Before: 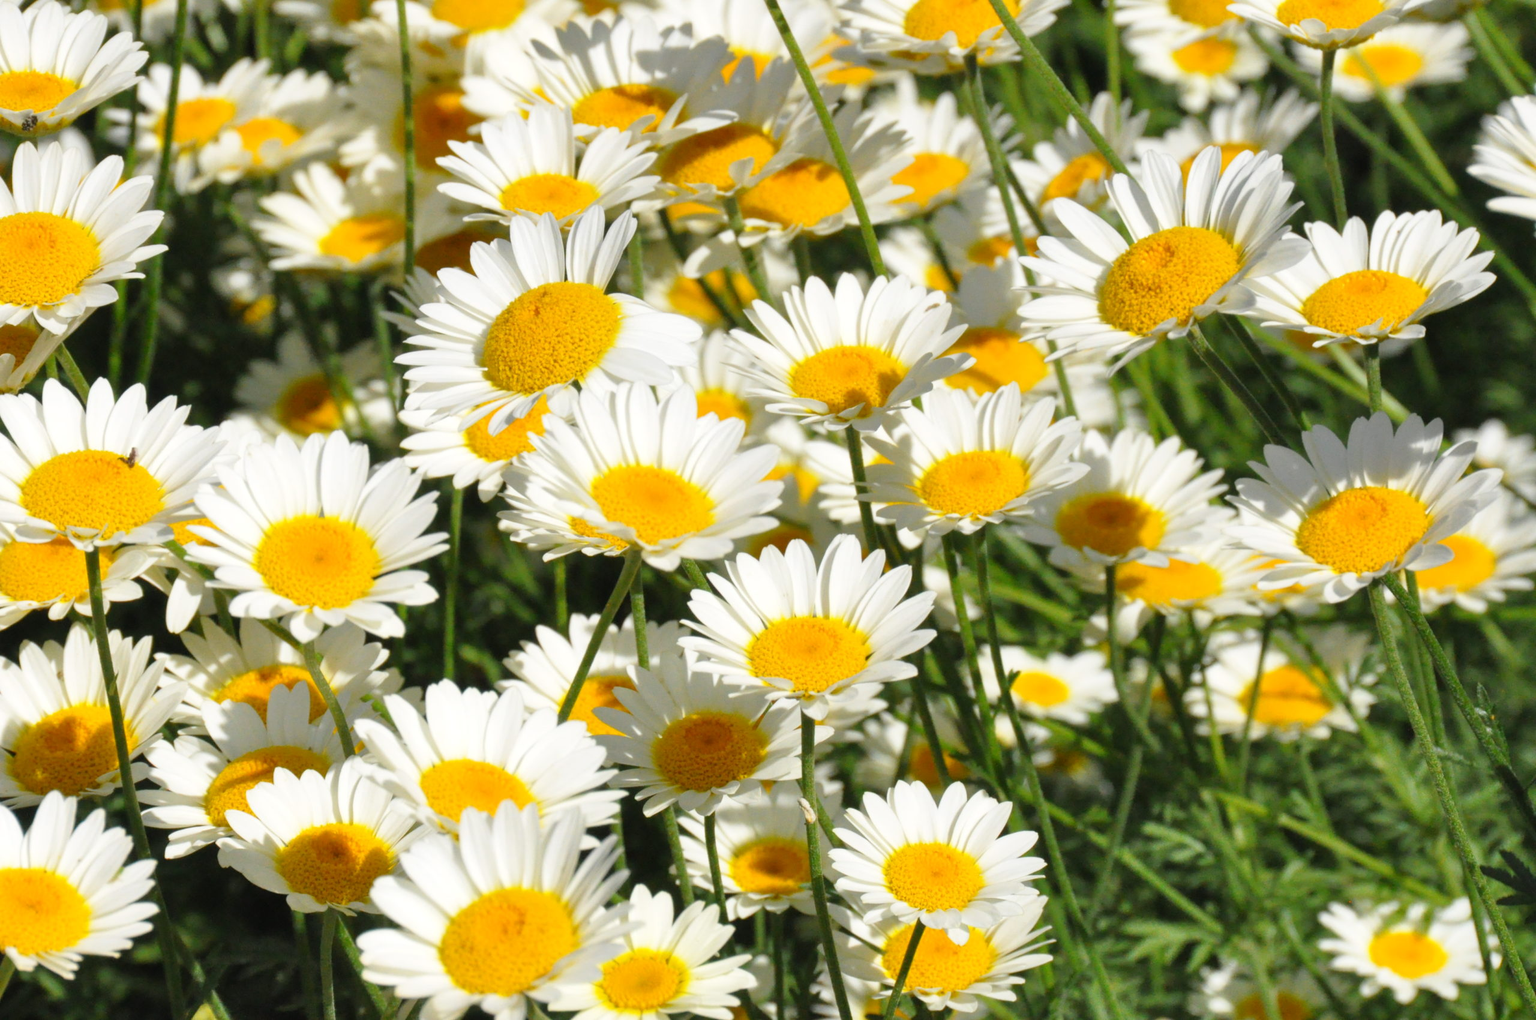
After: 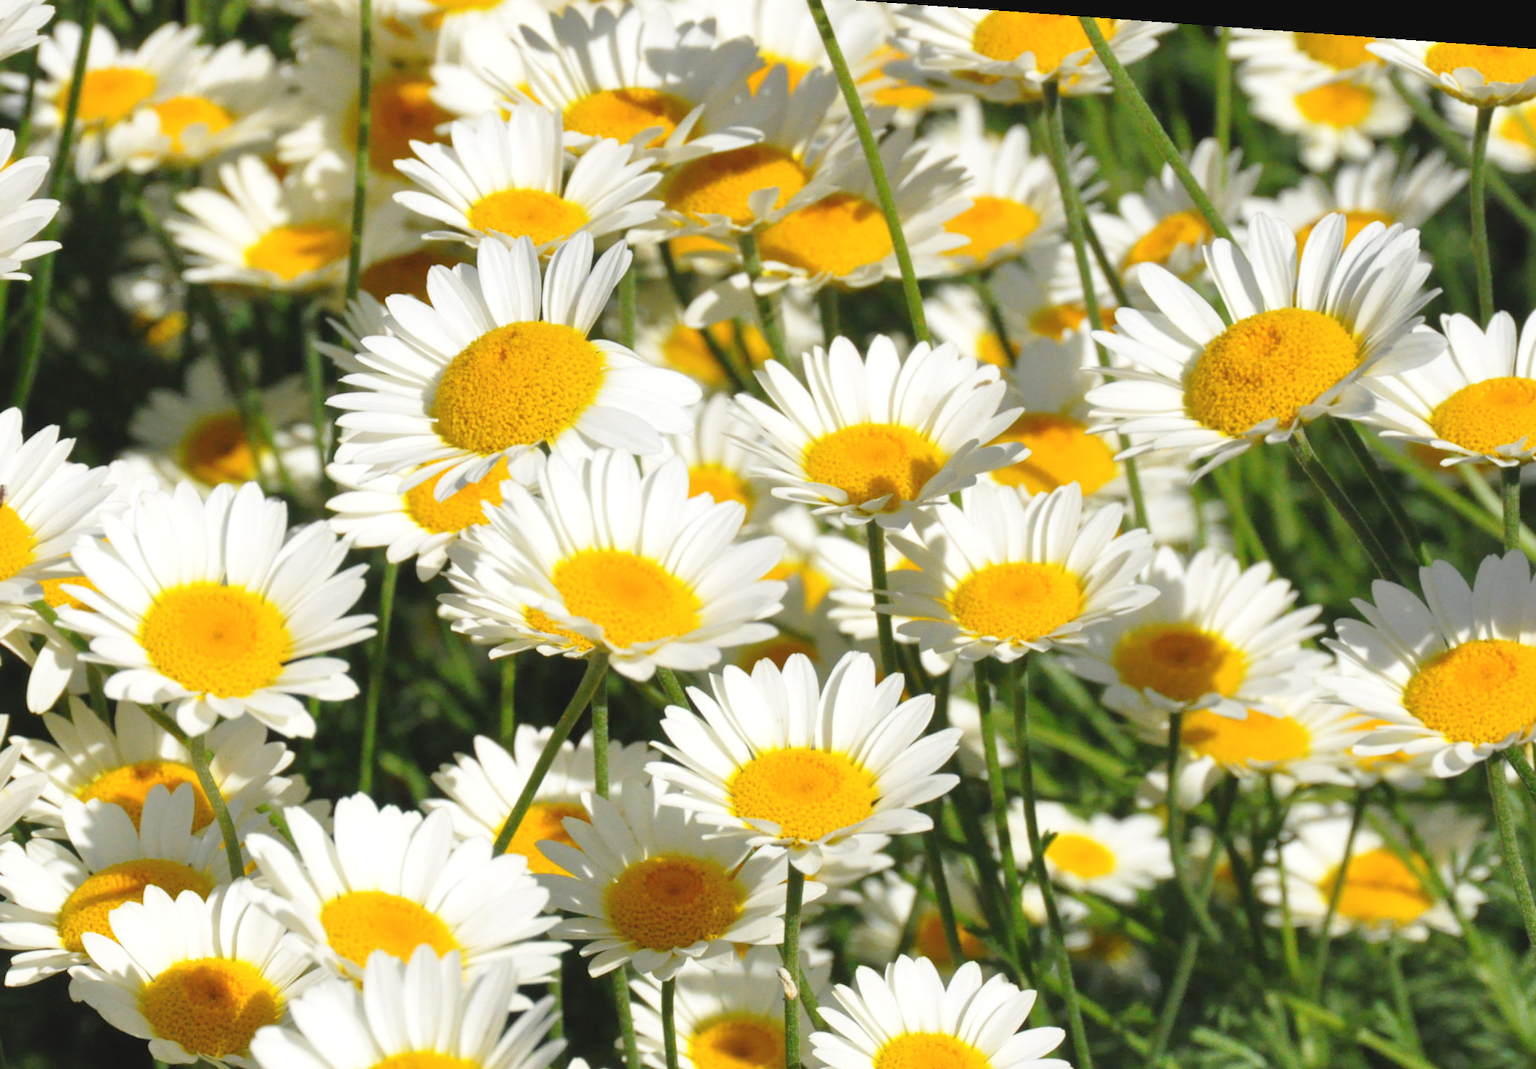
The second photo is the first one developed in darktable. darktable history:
exposure: black level correction -0.005, exposure 0.054 EV, compensate highlight preservation false
crop and rotate: left 10.77%, top 5.1%, right 10.41%, bottom 16.76%
rotate and perspective: rotation 4.1°, automatic cropping off
